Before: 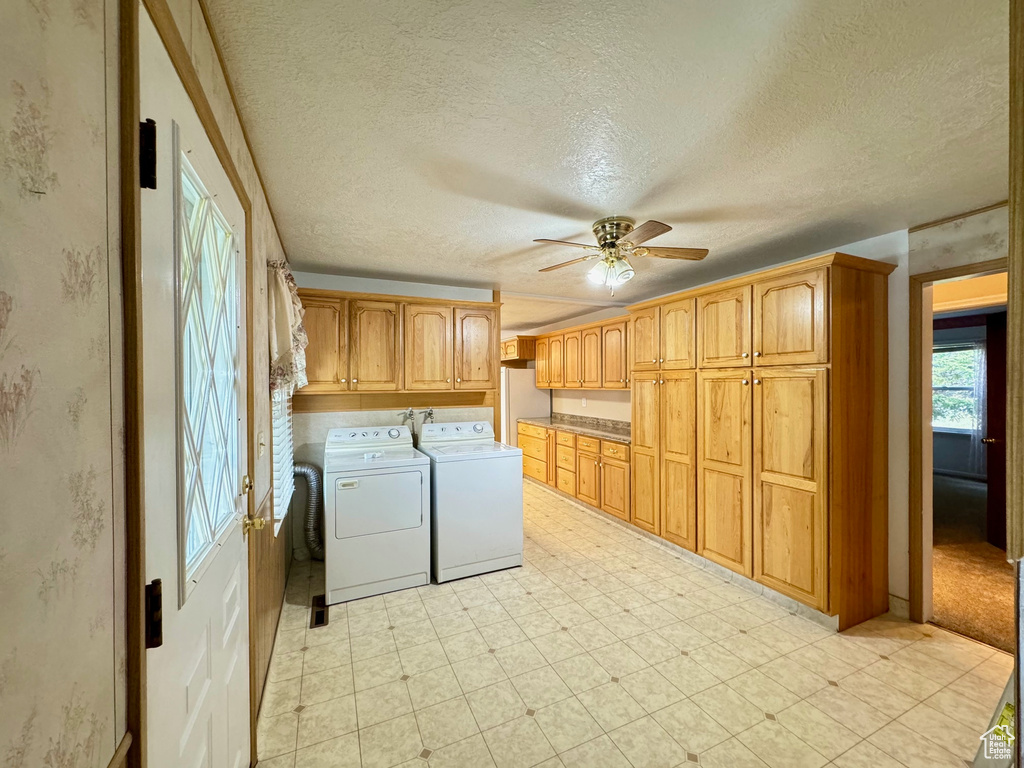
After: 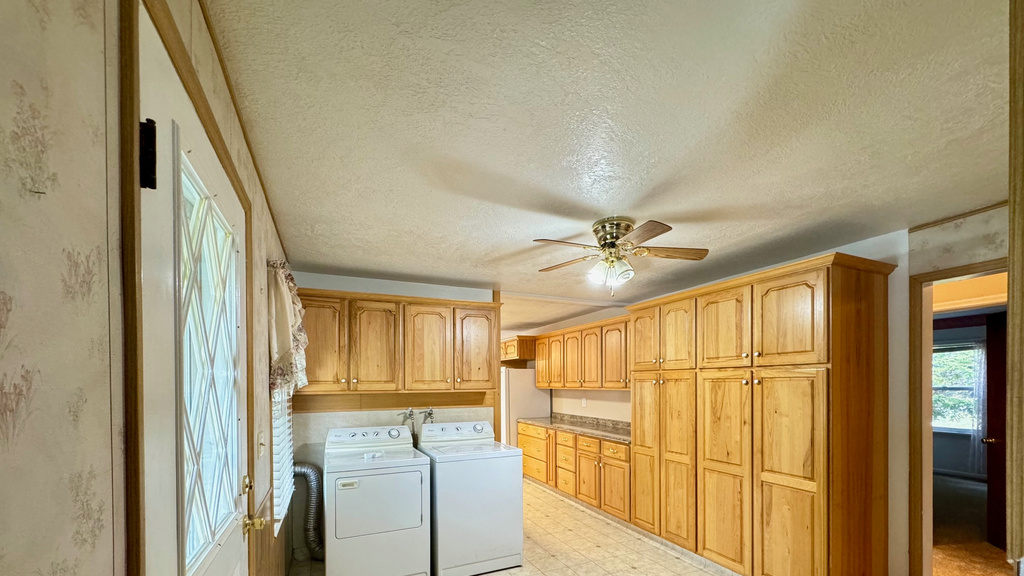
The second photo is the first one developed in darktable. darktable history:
crop: bottom 24.967%
exposure: compensate highlight preservation false
